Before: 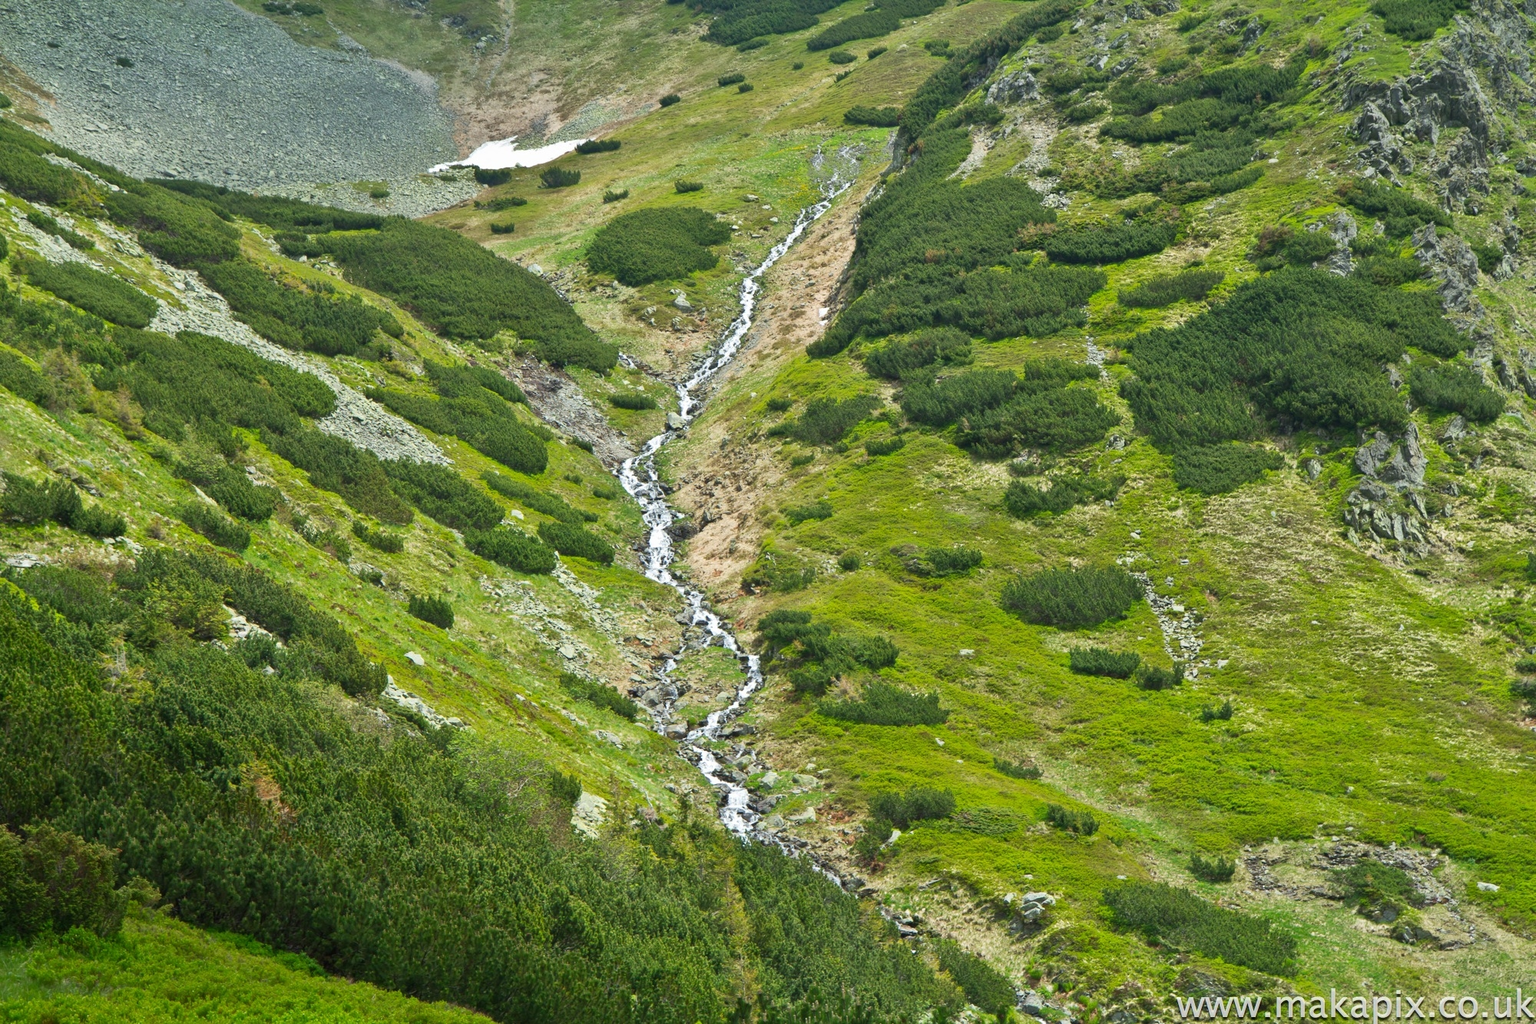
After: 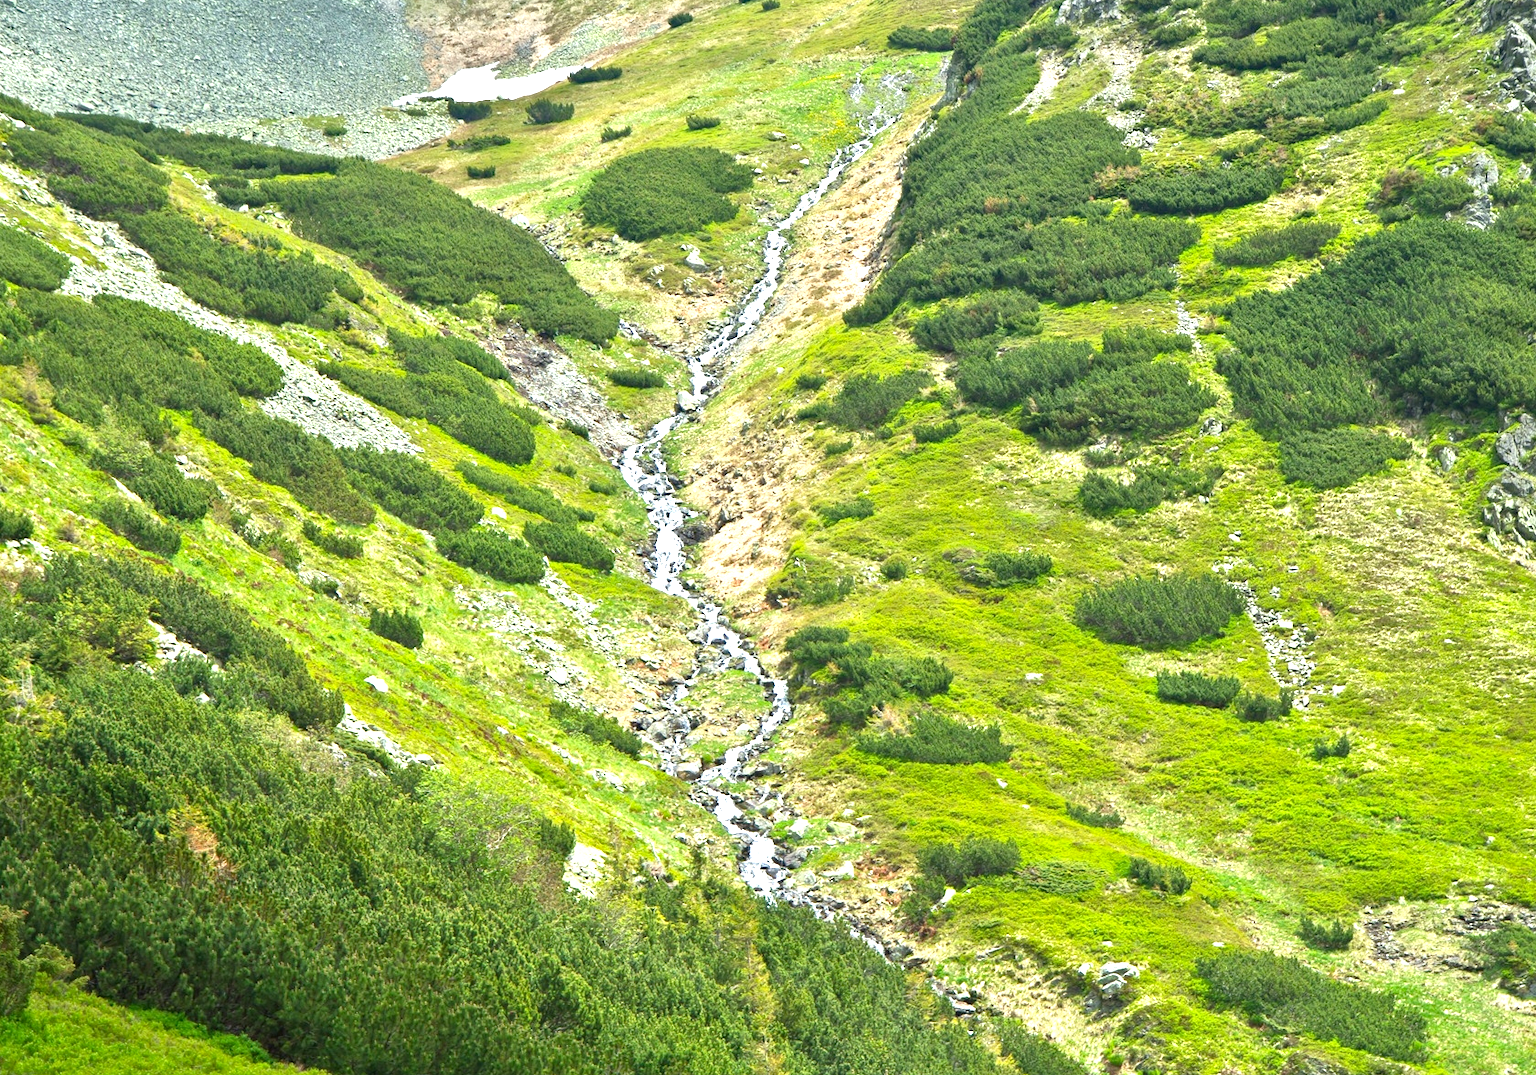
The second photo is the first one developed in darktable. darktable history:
exposure: black level correction 0, exposure 1.1 EV, compensate exposure bias true, compensate highlight preservation false
haze removal: compatibility mode true, adaptive false
crop: left 6.446%, top 8.188%, right 9.538%, bottom 3.548%
